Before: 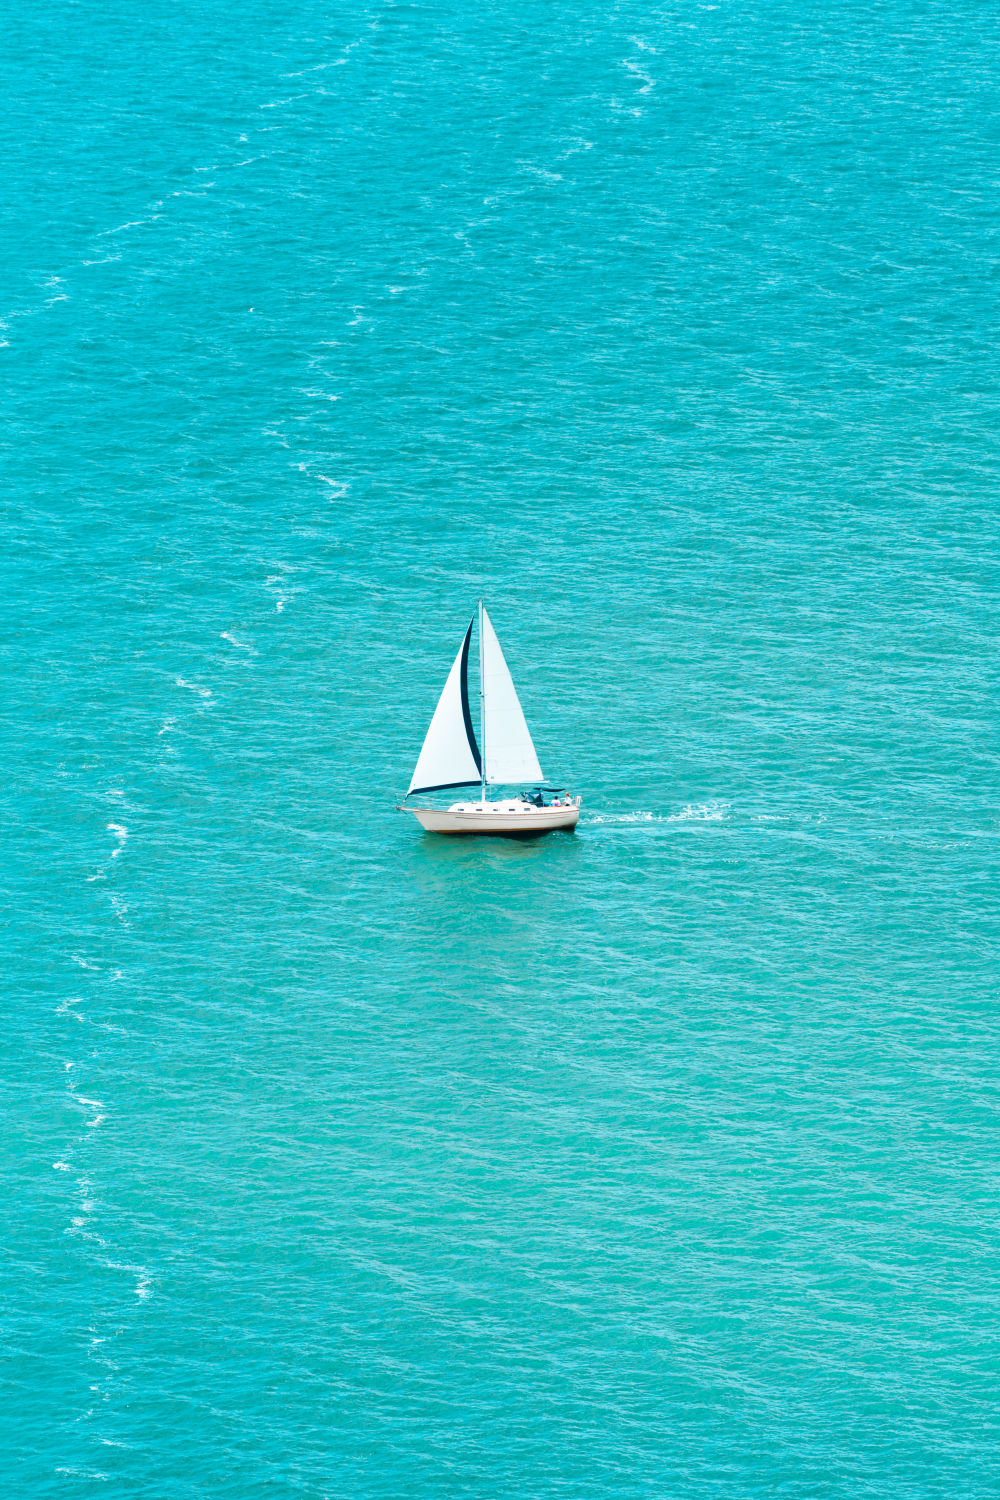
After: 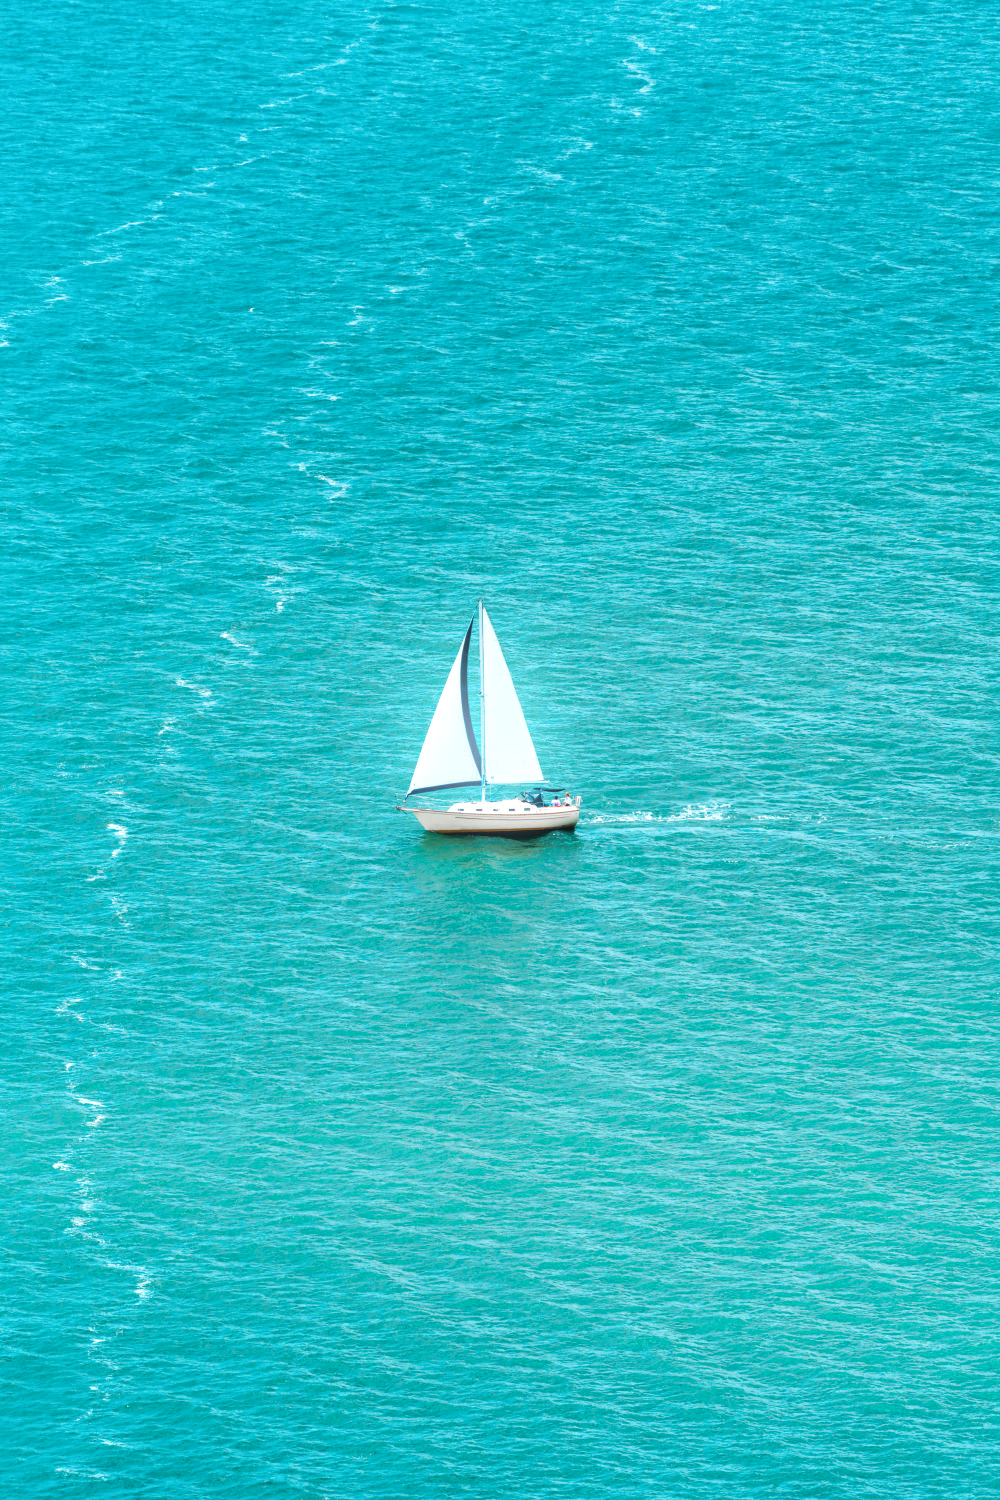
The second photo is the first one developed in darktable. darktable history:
bloom: size 9%, threshold 100%, strength 7%
local contrast: detail 130%
